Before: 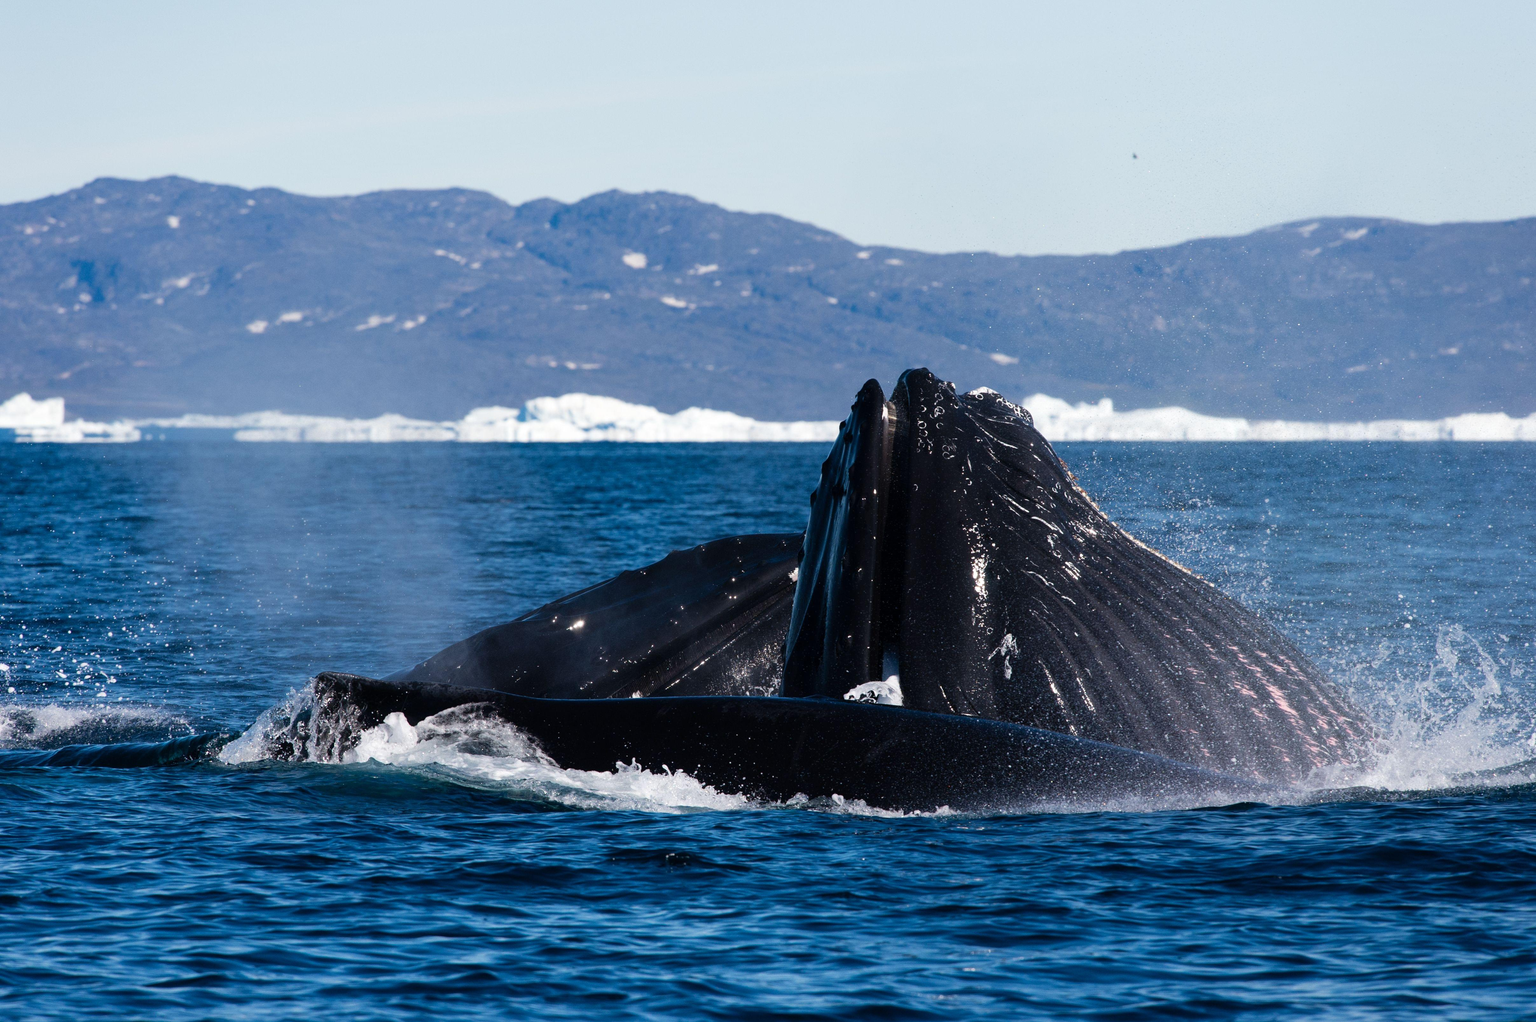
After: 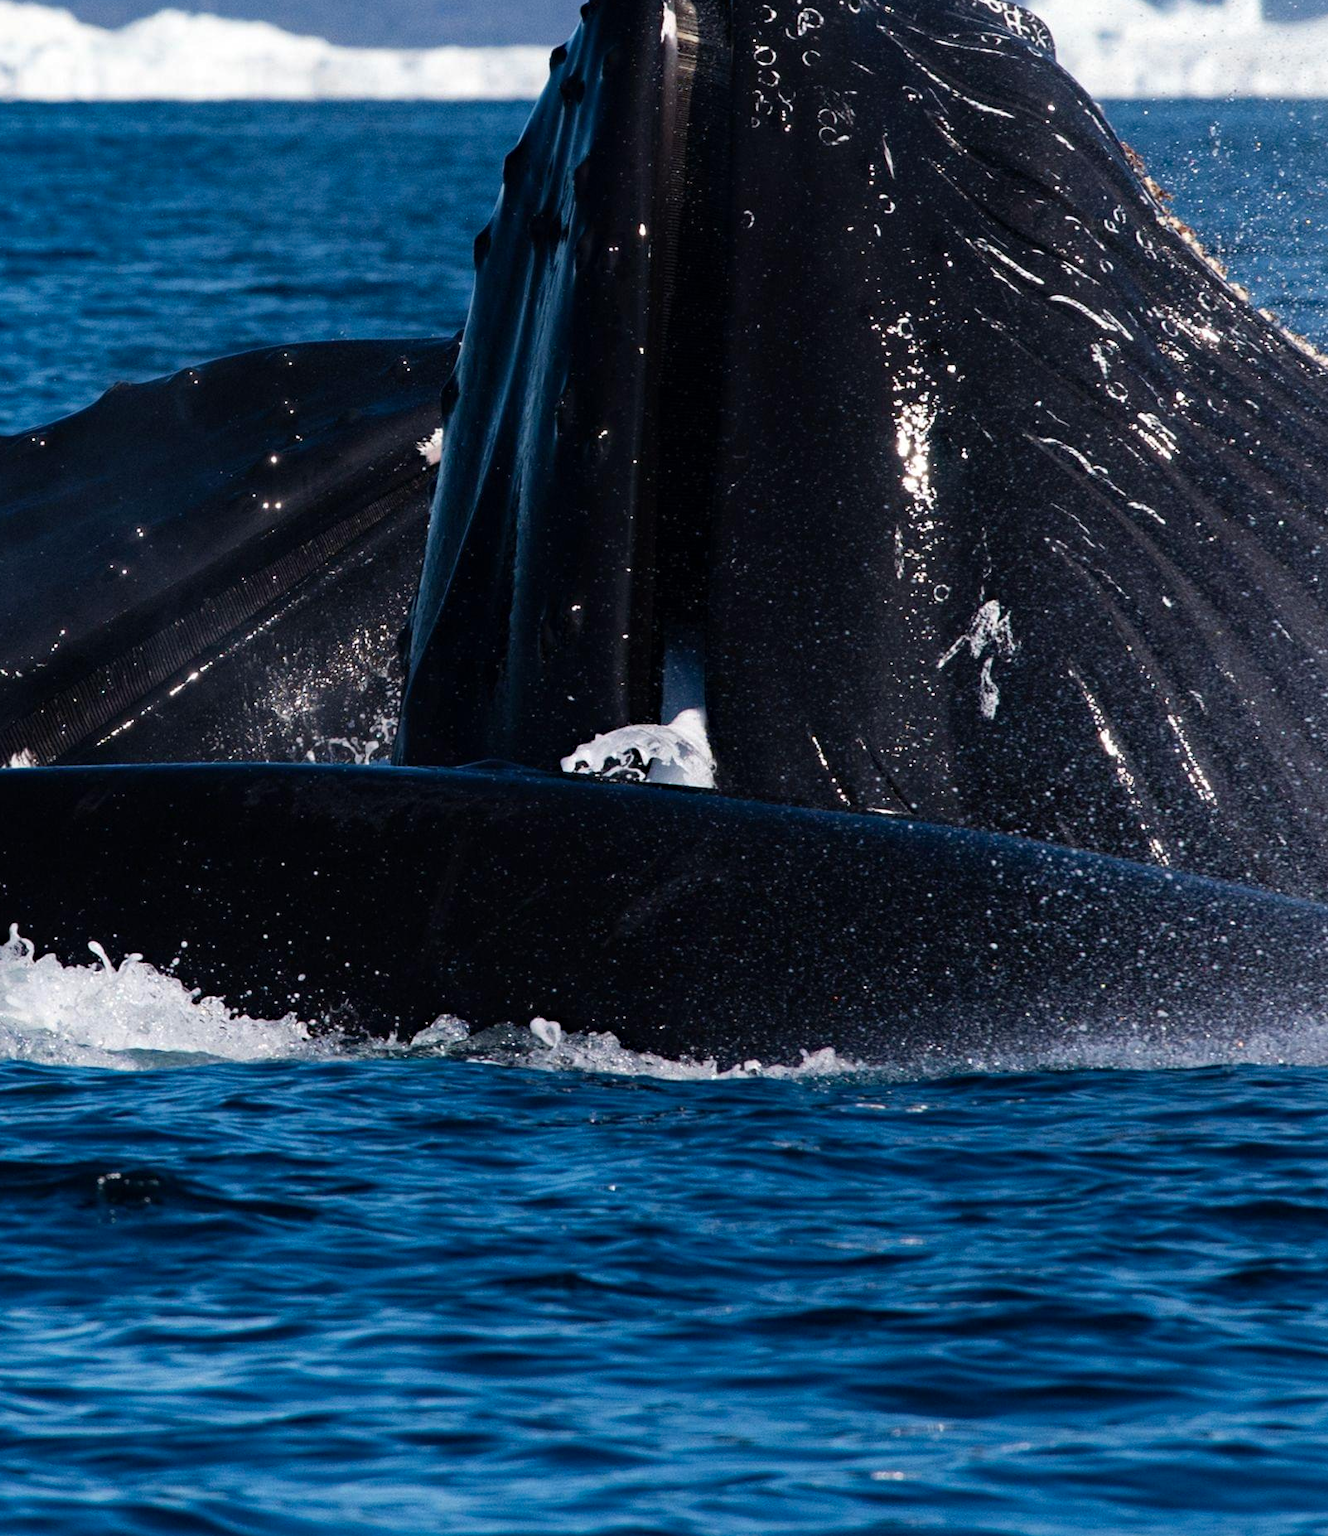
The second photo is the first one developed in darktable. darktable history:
crop: left 40.912%, top 39.482%, right 25.871%, bottom 2.84%
haze removal: compatibility mode true, adaptive false
